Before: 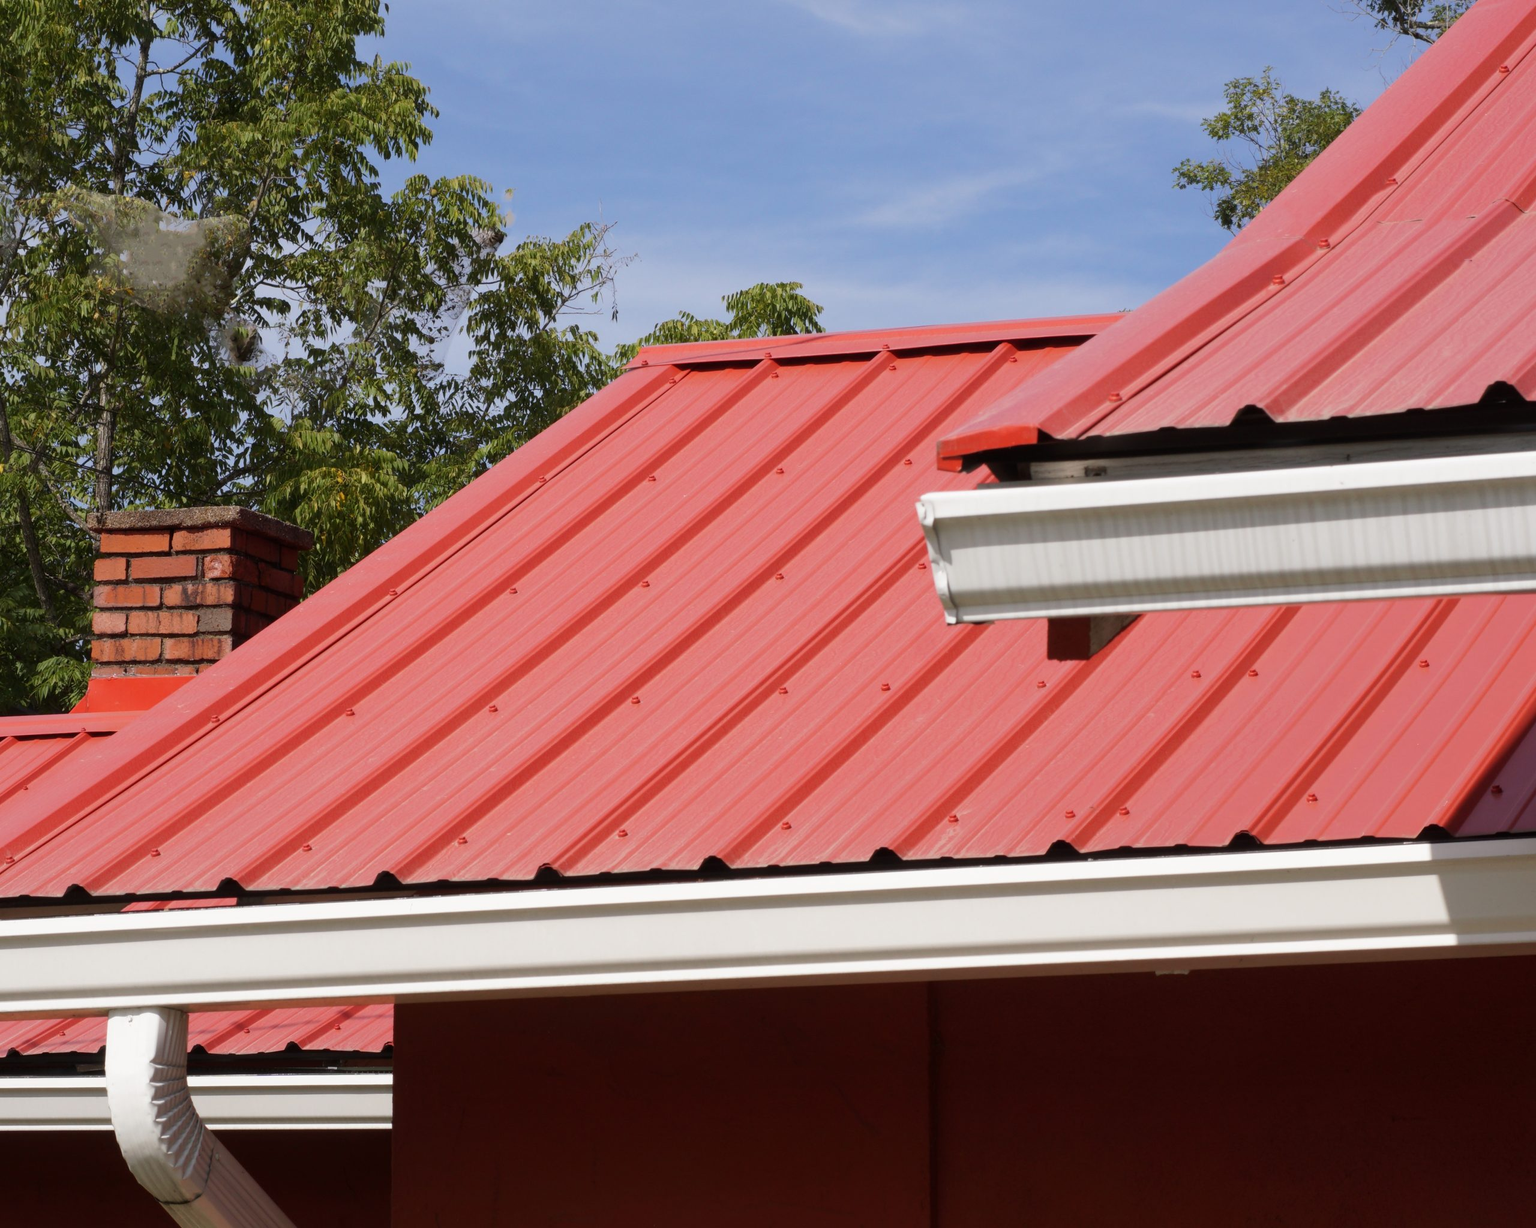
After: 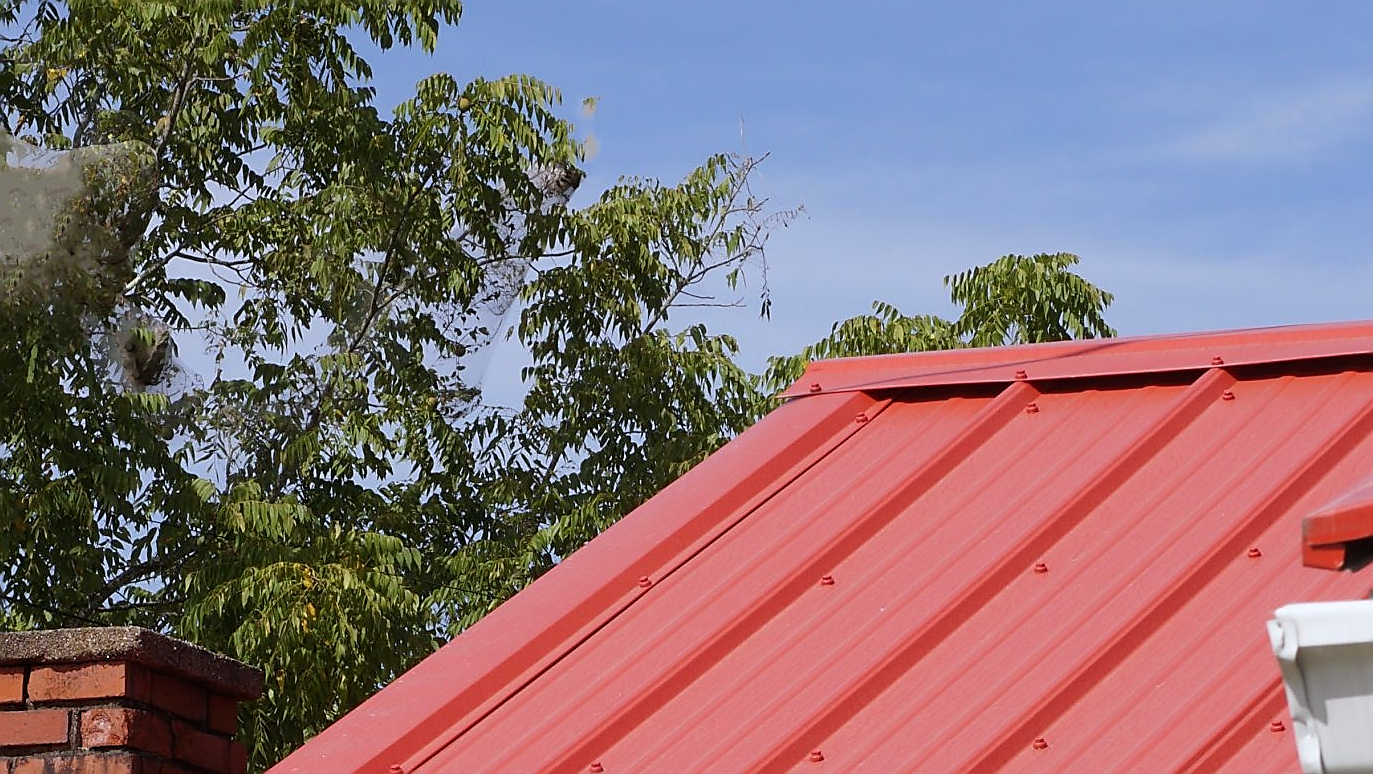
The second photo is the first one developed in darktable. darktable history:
white balance: red 0.976, blue 1.04
crop: left 10.121%, top 10.631%, right 36.218%, bottom 51.526%
sharpen: radius 1.4, amount 1.25, threshold 0.7
